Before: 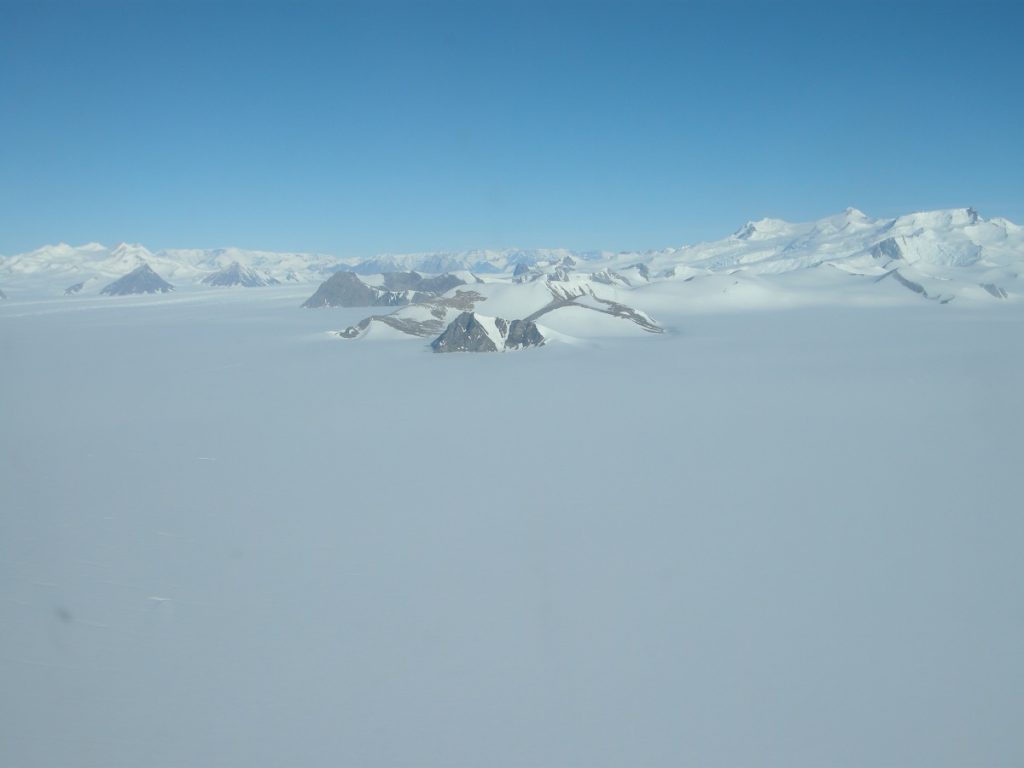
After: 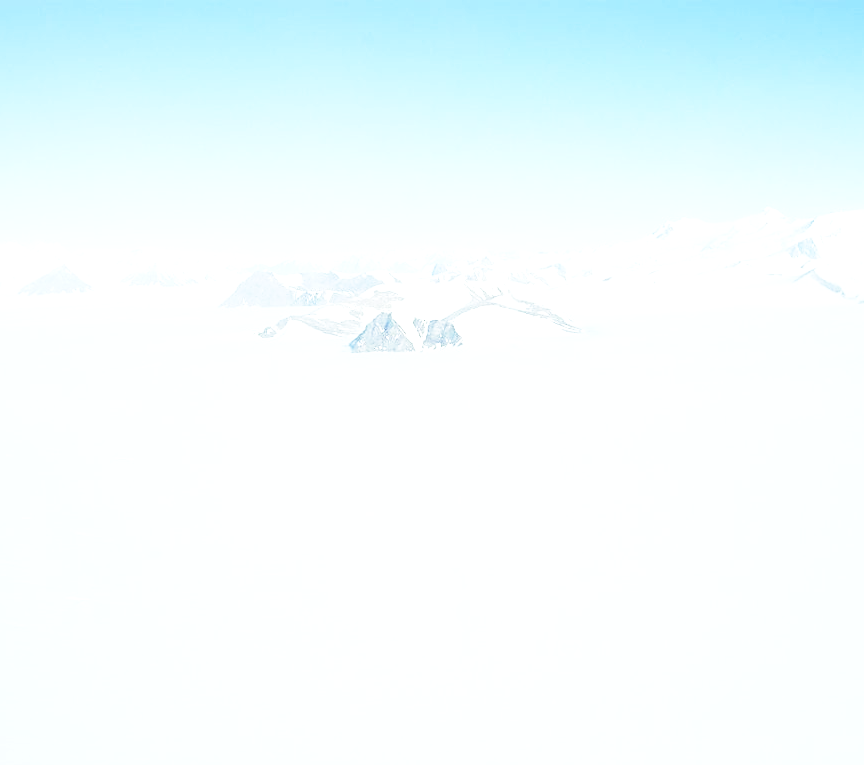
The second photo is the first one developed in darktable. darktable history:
sharpen: amount 0.6
exposure: black level correction 0, exposure 1.1 EV, compensate exposure bias true, compensate highlight preservation false
crop: left 8.026%, right 7.374%
base curve: curves: ch0 [(0, 0) (0.028, 0.03) (0.105, 0.232) (0.387, 0.748) (0.754, 0.968) (1, 1)], fusion 1, exposure shift 0.576, preserve colors none
